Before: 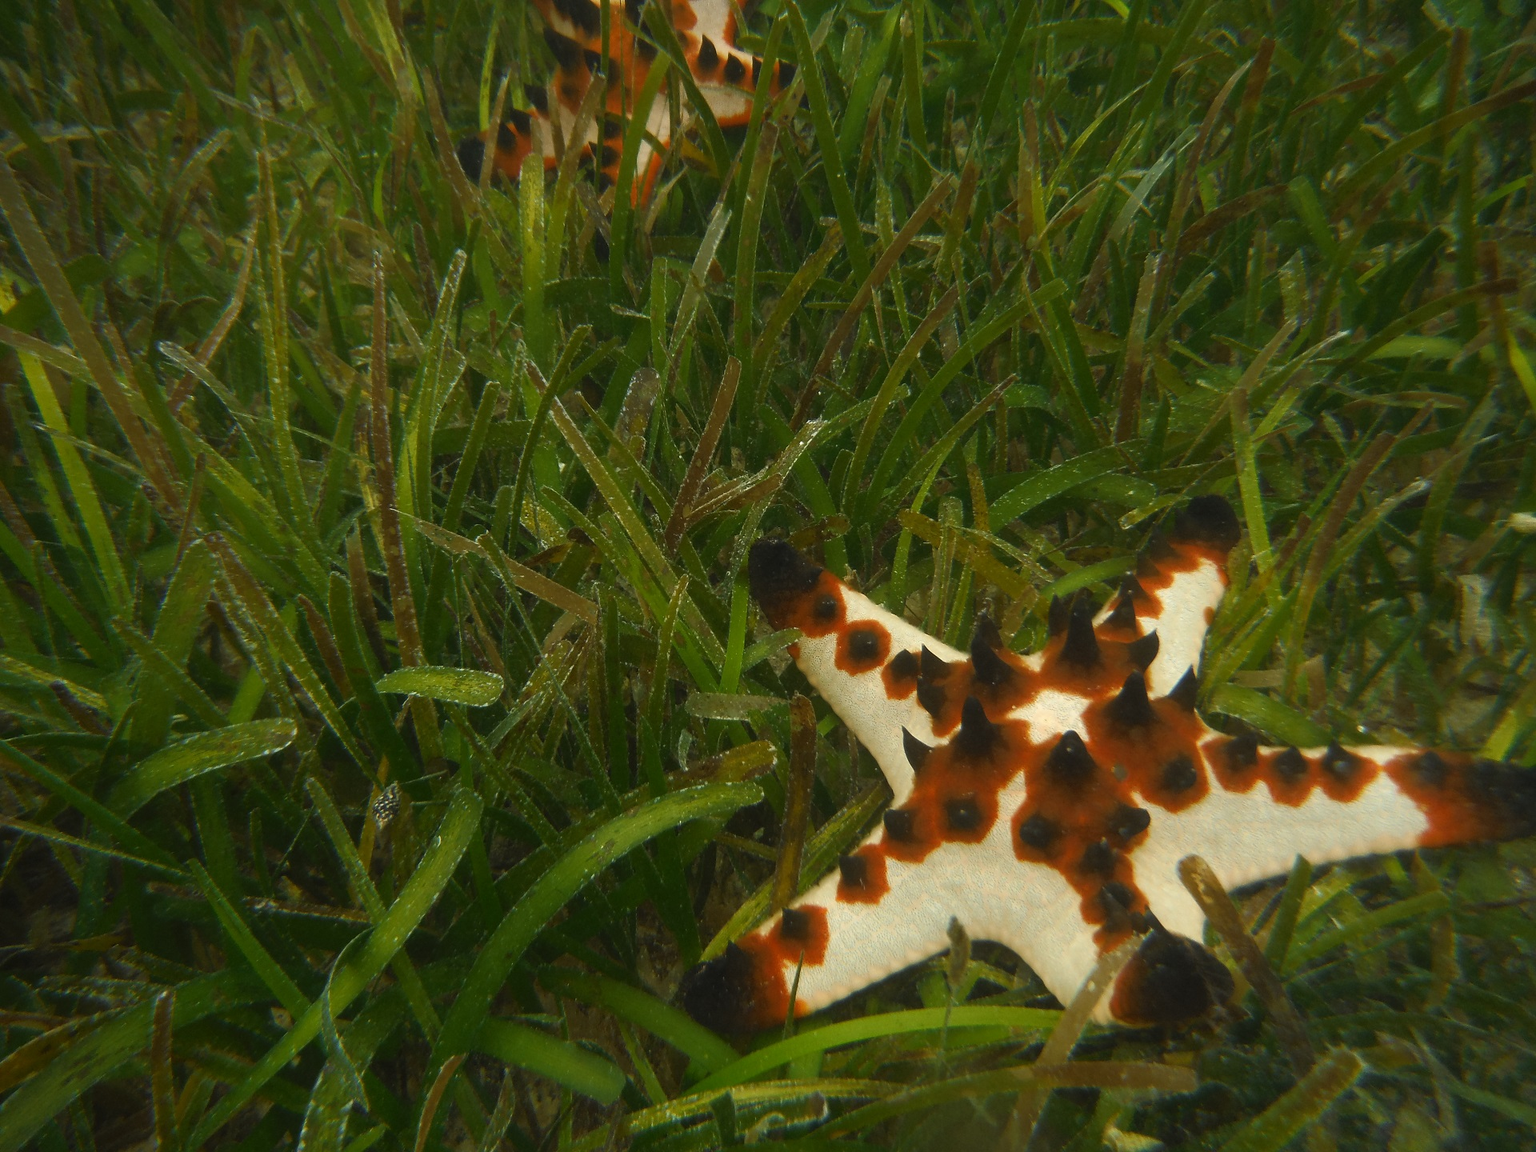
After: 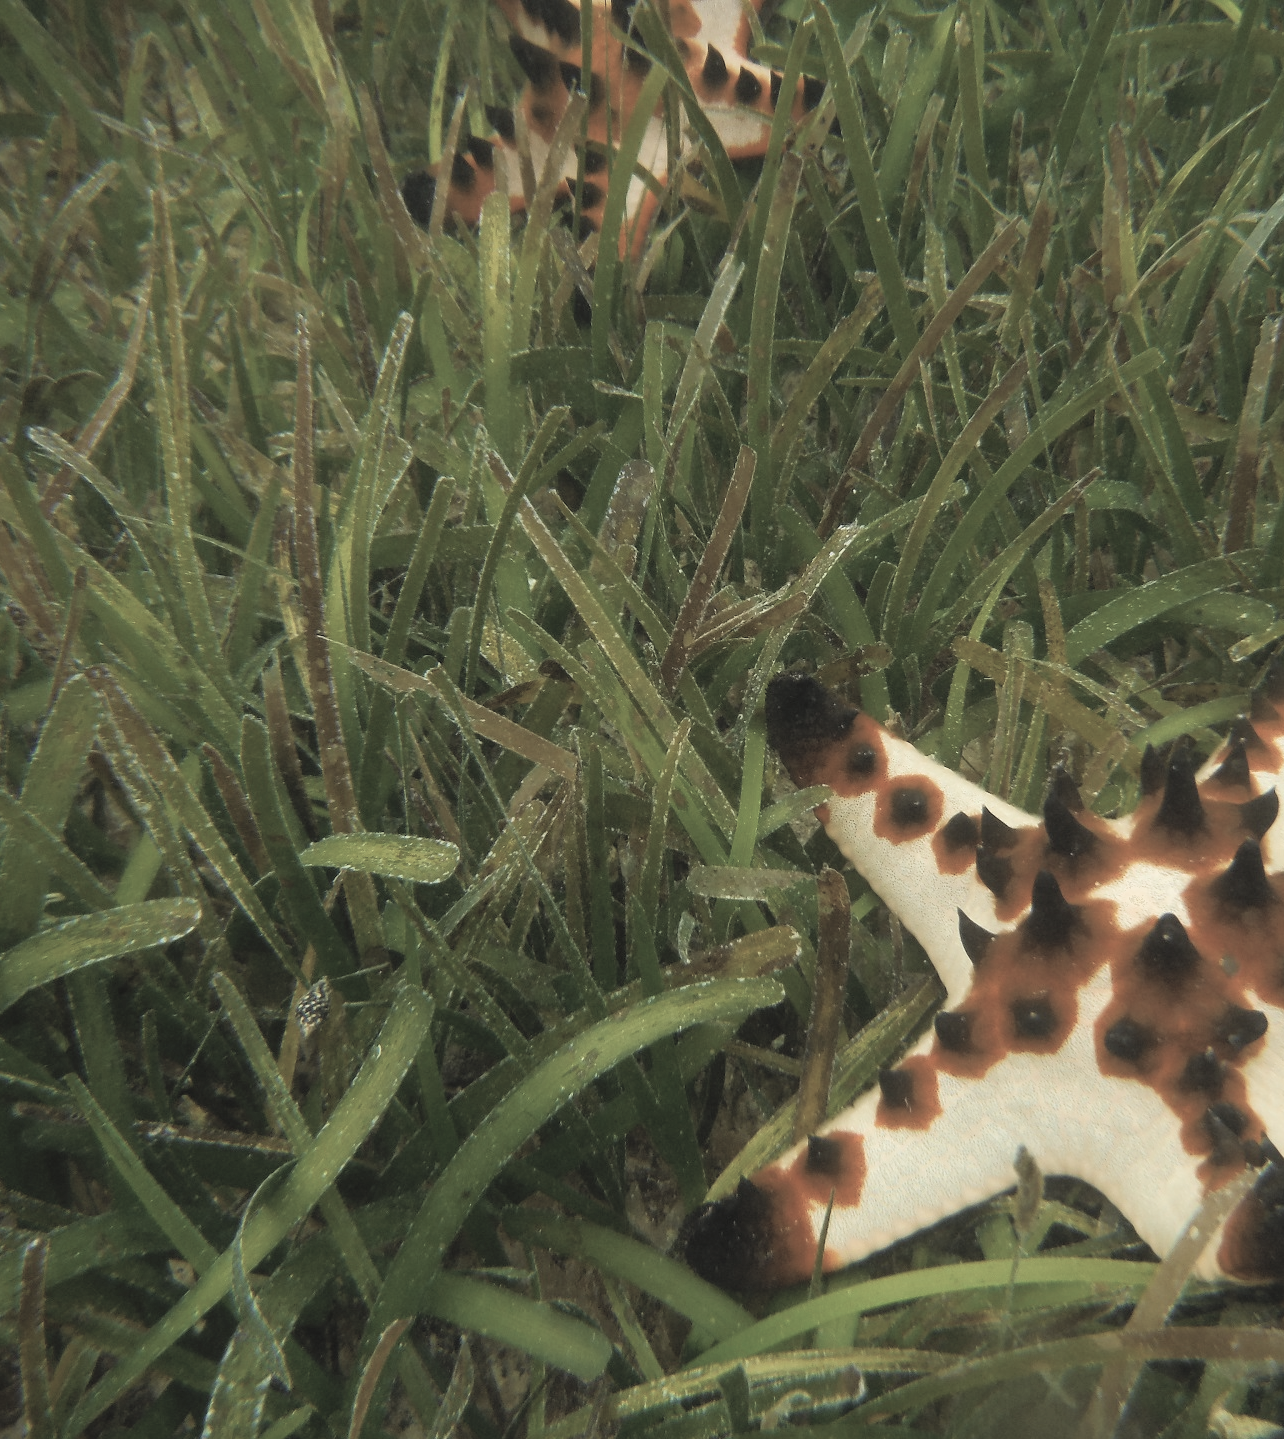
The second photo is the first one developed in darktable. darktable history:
crop and rotate: left 8.858%, right 24.229%
filmic rgb: middle gray luminance 18.28%, black relative exposure -11.58 EV, white relative exposure 2.56 EV, target black luminance 0%, hardness 8.42, latitude 98.21%, contrast 1.081, shadows ↔ highlights balance 0.316%
exposure: black level correction -0.004, exposure 0.054 EV, compensate exposure bias true, compensate highlight preservation false
contrast brightness saturation: brightness 0.185, saturation -0.511
velvia: on, module defaults
